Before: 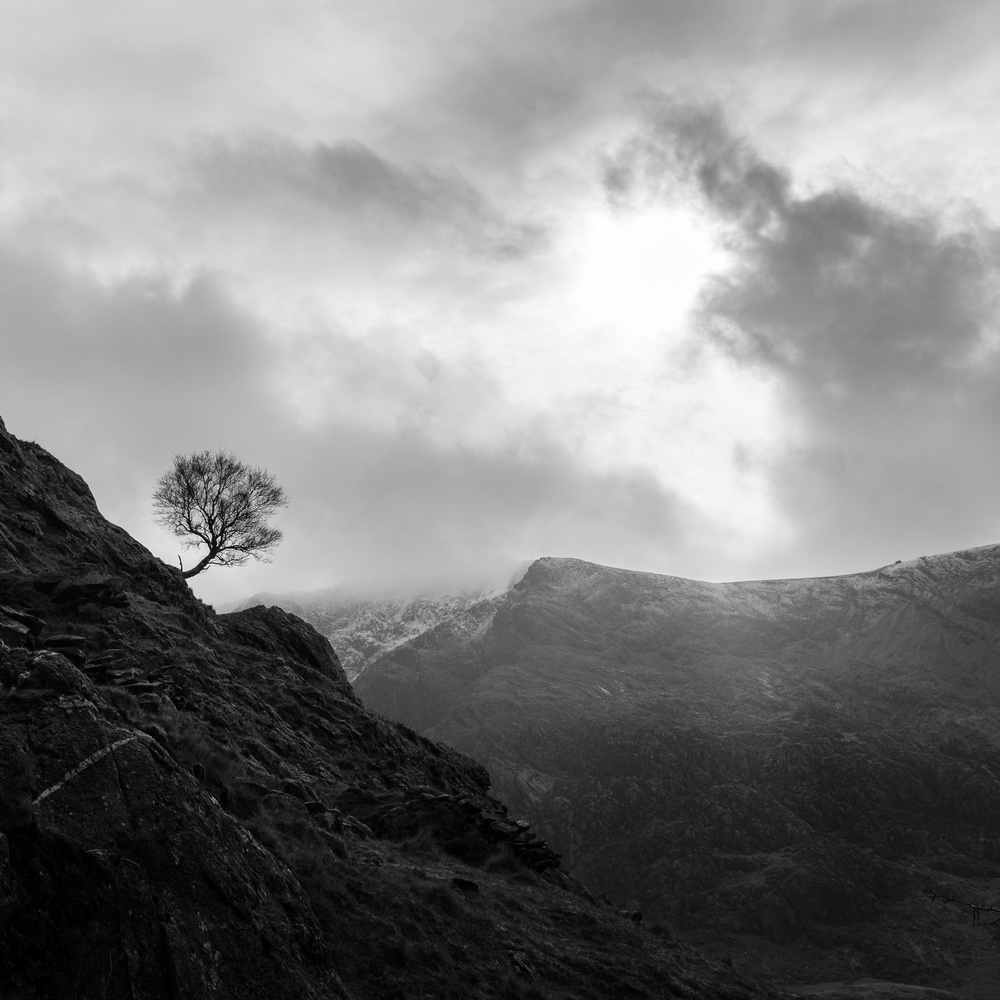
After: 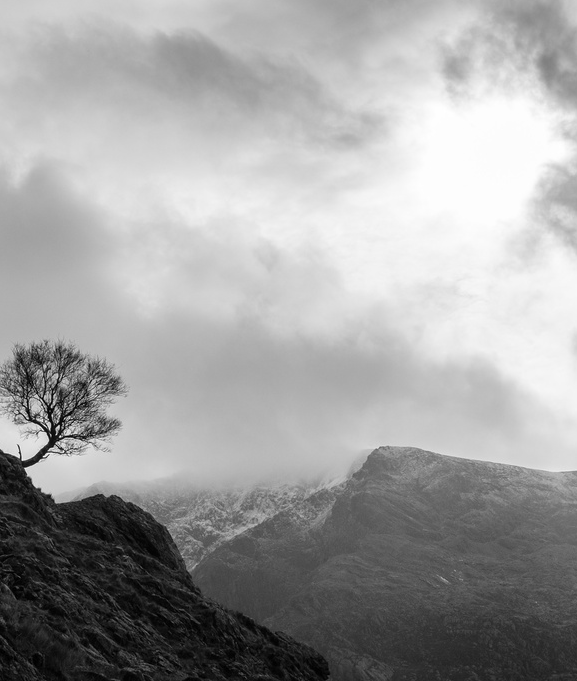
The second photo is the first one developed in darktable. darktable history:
crop: left 16.178%, top 11.188%, right 26.11%, bottom 20.691%
